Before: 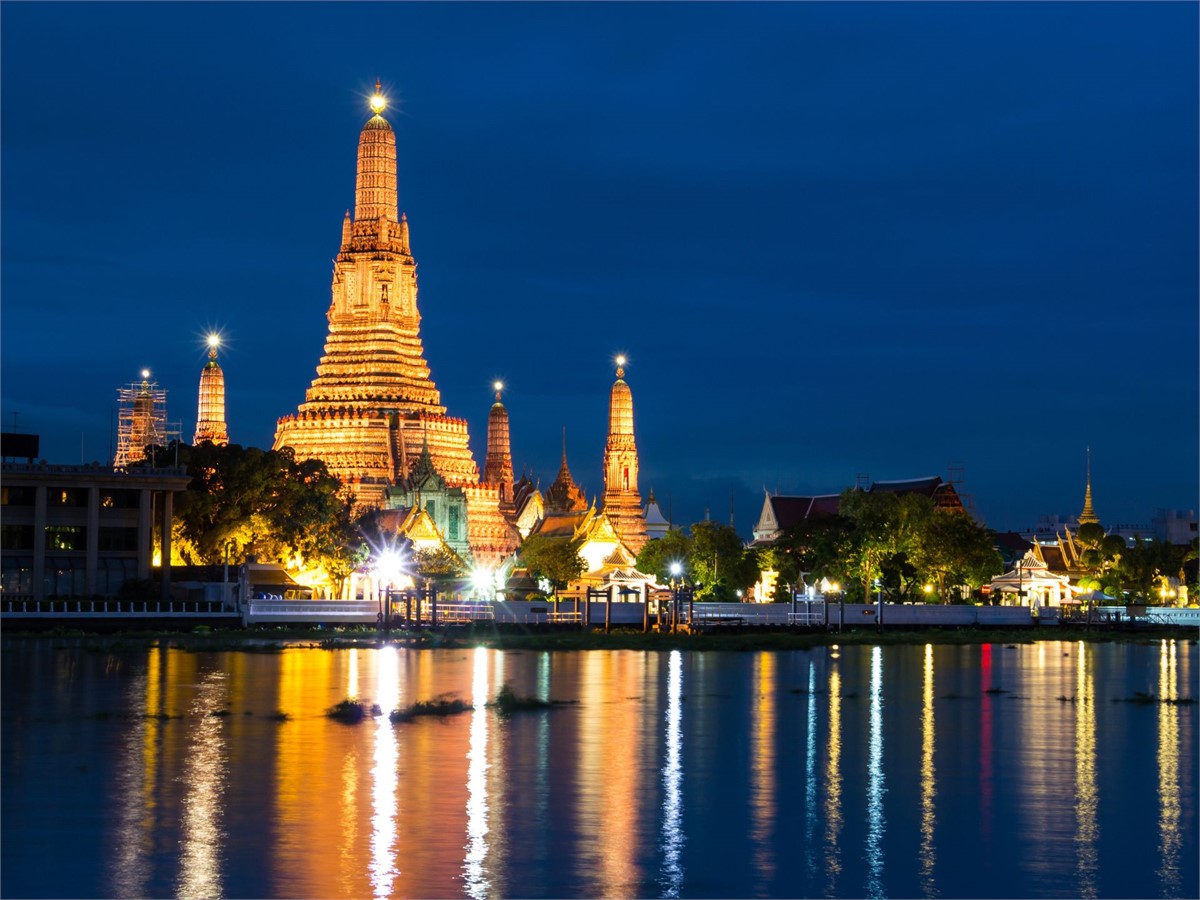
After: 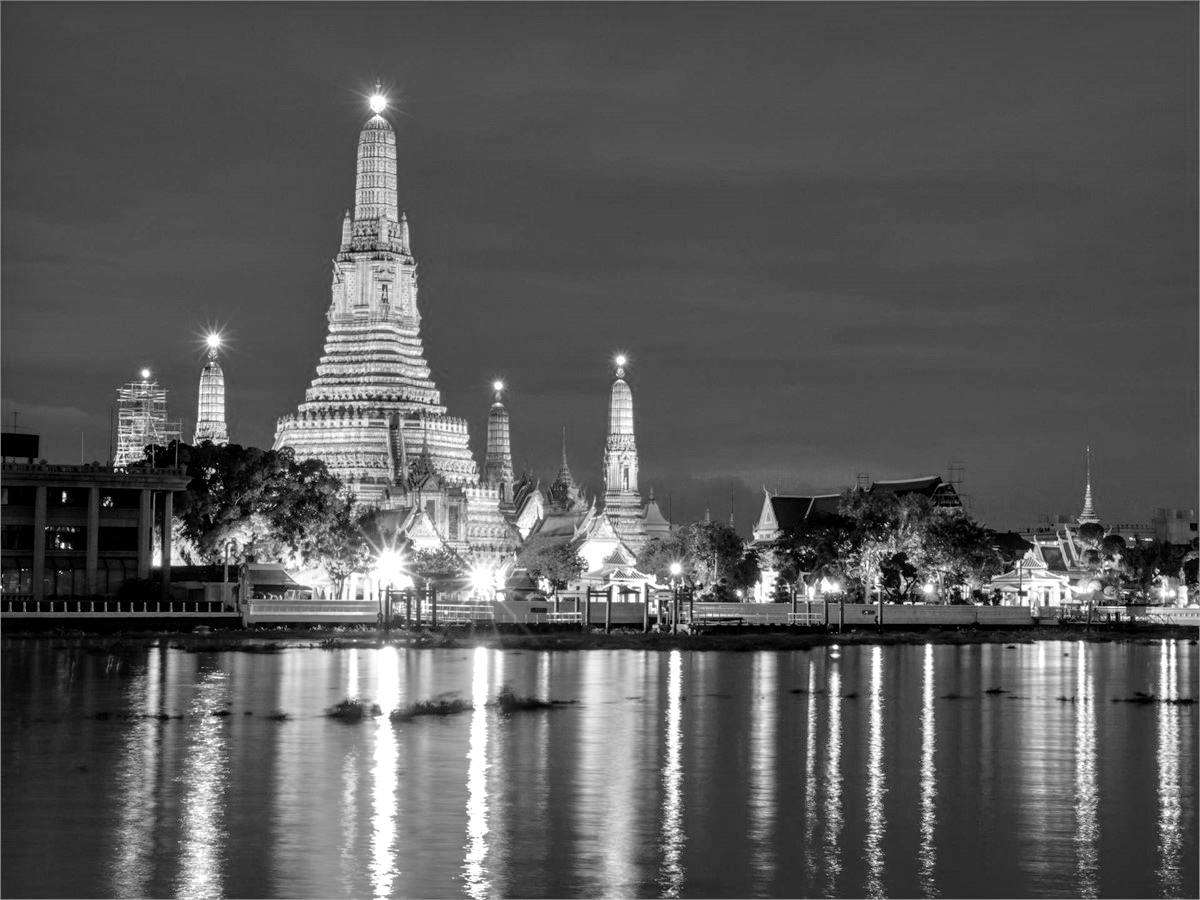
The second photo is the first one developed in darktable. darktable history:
color balance rgb: linear chroma grading › global chroma 15%, perceptual saturation grading › global saturation 30%
shadows and highlights: shadows 37.27, highlights -28.18, soften with gaussian
monochrome: on, module defaults
tone equalizer: -7 EV 0.15 EV, -6 EV 0.6 EV, -5 EV 1.15 EV, -4 EV 1.33 EV, -3 EV 1.15 EV, -2 EV 0.6 EV, -1 EV 0.15 EV, mask exposure compensation -0.5 EV
local contrast: on, module defaults
color contrast: green-magenta contrast 0.85, blue-yellow contrast 1.25, unbound 0
